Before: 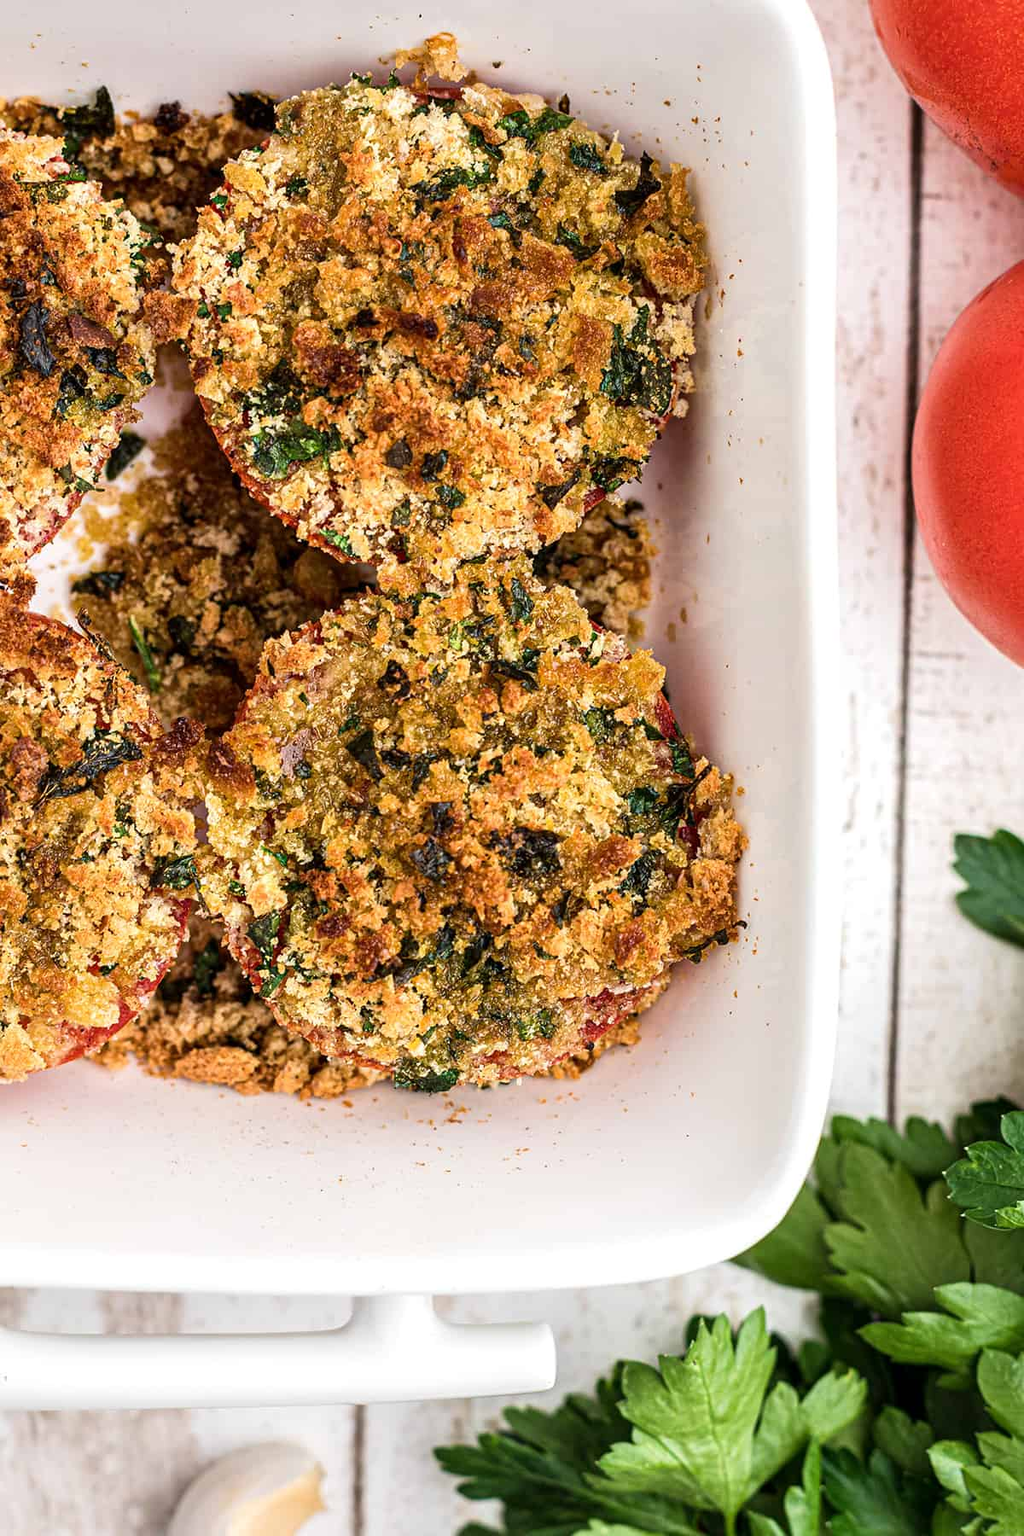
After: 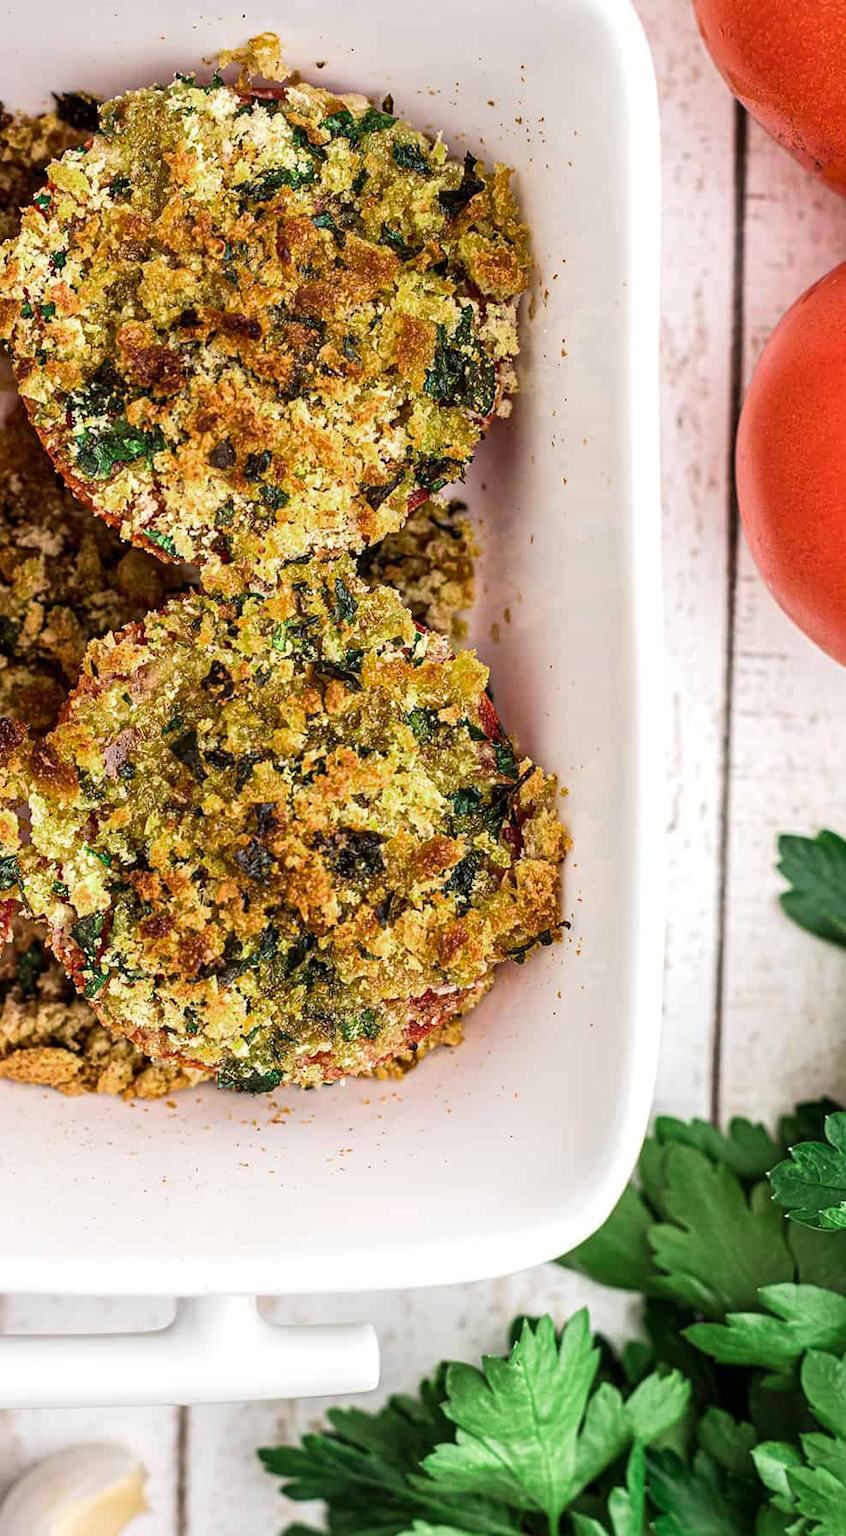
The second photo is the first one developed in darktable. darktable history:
color zones: curves: ch2 [(0, 0.5) (0.143, 0.517) (0.286, 0.571) (0.429, 0.522) (0.571, 0.5) (0.714, 0.5) (0.857, 0.5) (1, 0.5)]
crop: left 17.256%, bottom 0.02%
